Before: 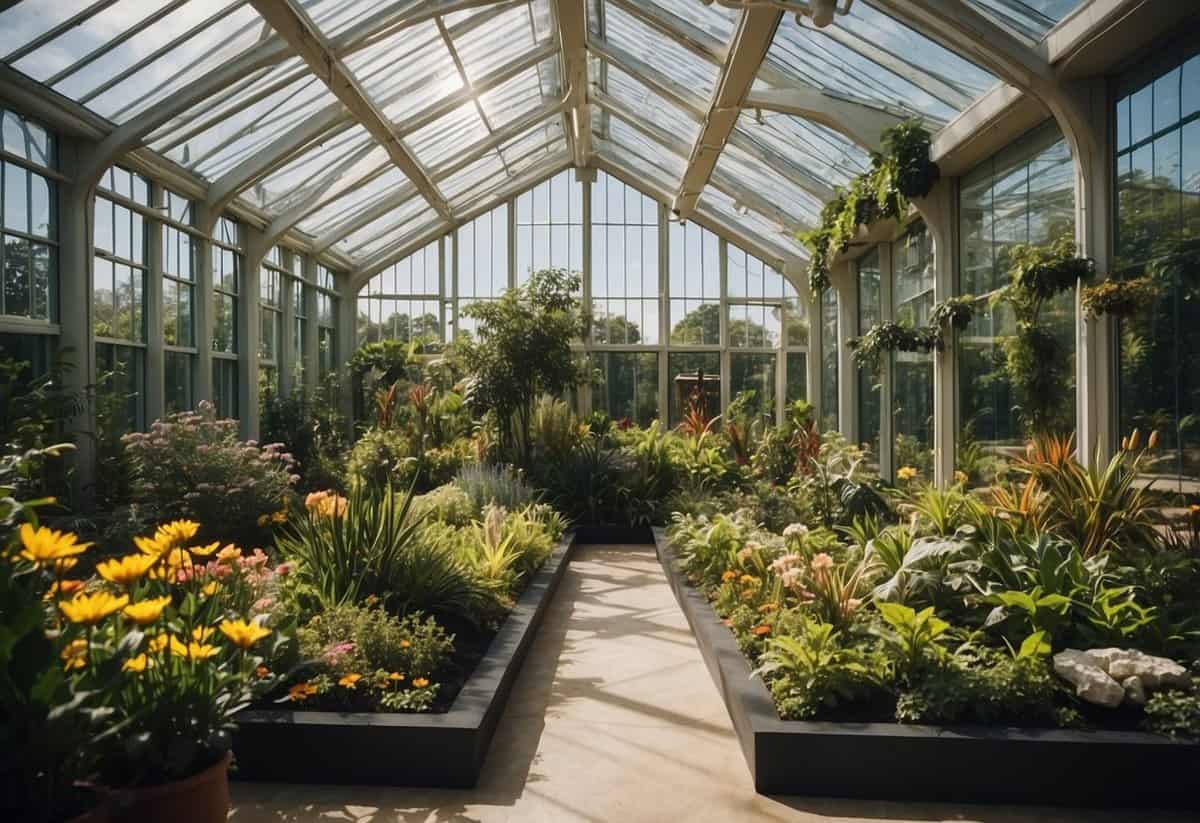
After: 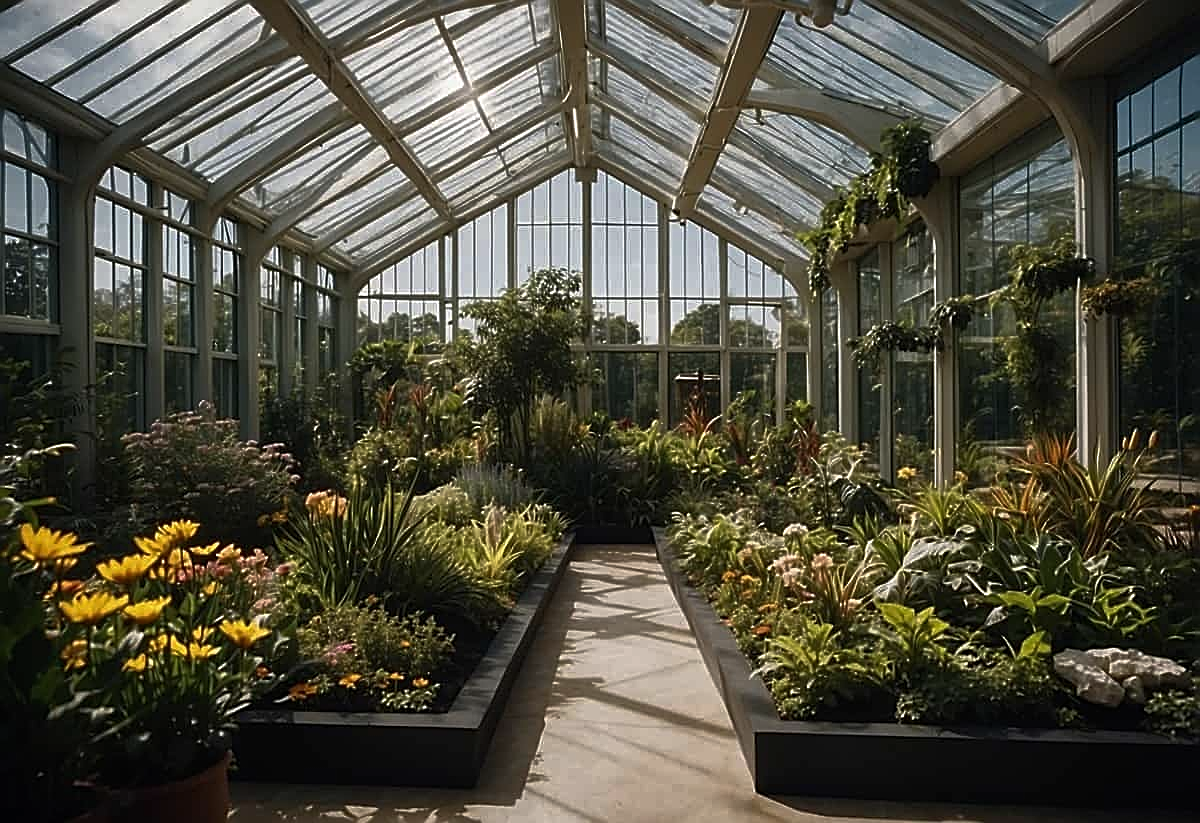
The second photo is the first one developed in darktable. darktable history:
sharpen: amount 0.901
rgb curve: curves: ch0 [(0, 0) (0.415, 0.237) (1, 1)]
